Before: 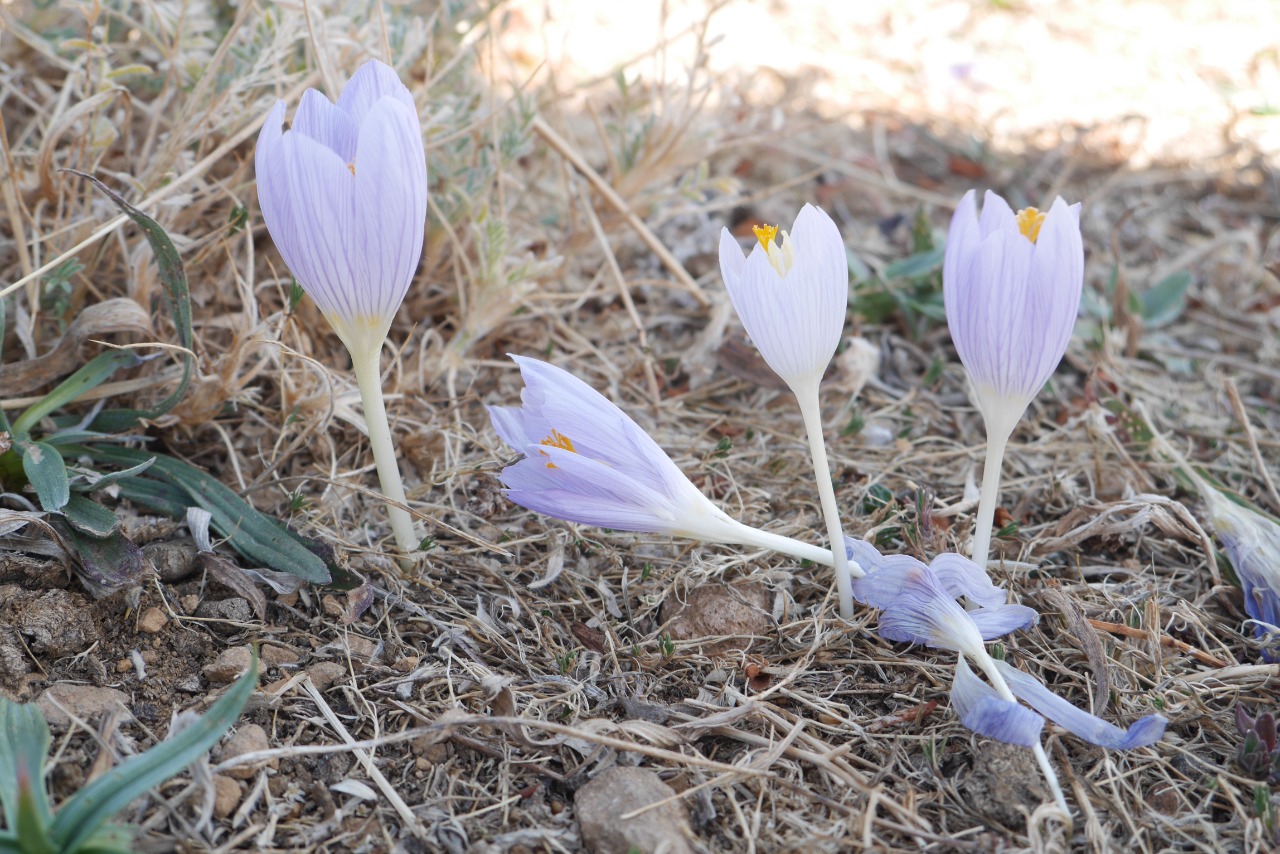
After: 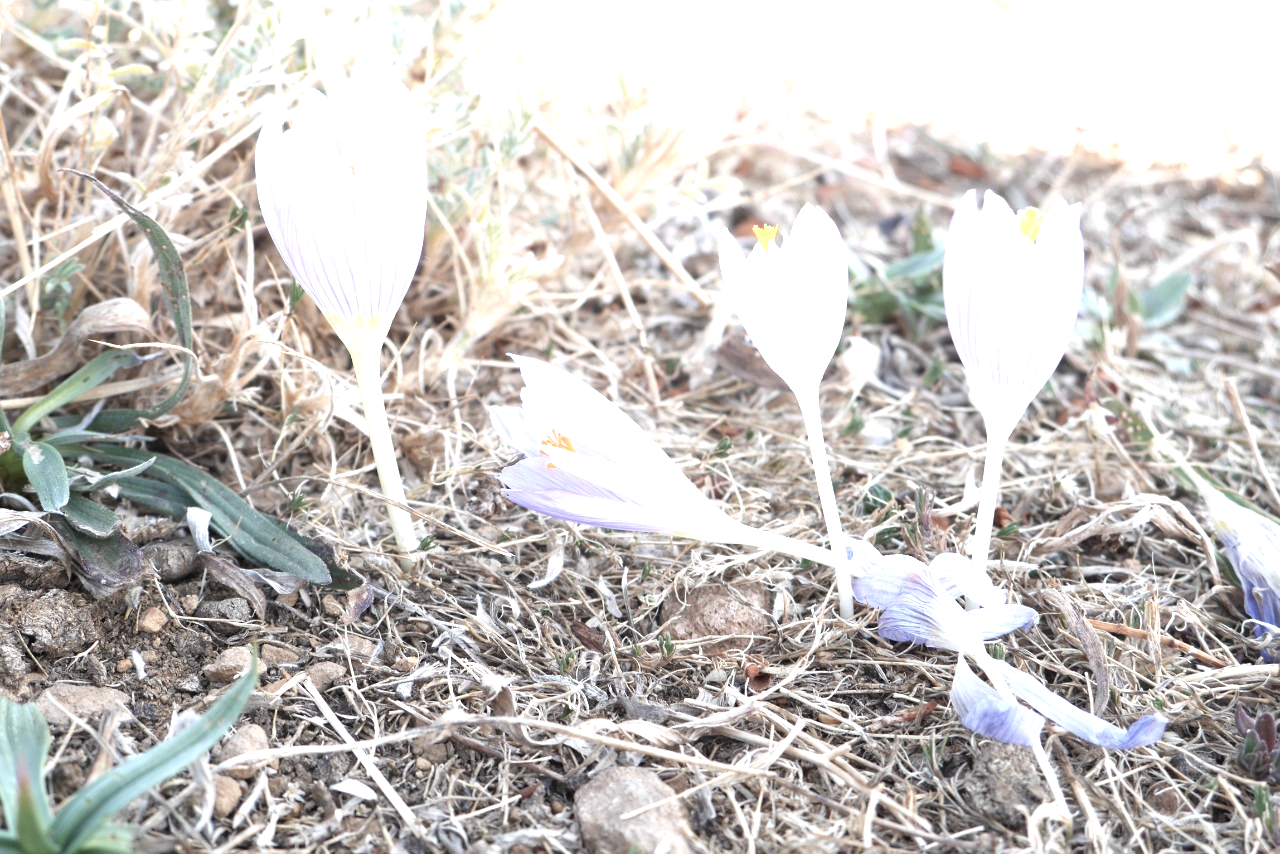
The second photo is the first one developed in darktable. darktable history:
color balance: input saturation 100.43%, contrast fulcrum 14.22%, output saturation 70.41%
exposure: black level correction 0.001, exposure 1.3 EV, compensate highlight preservation false
